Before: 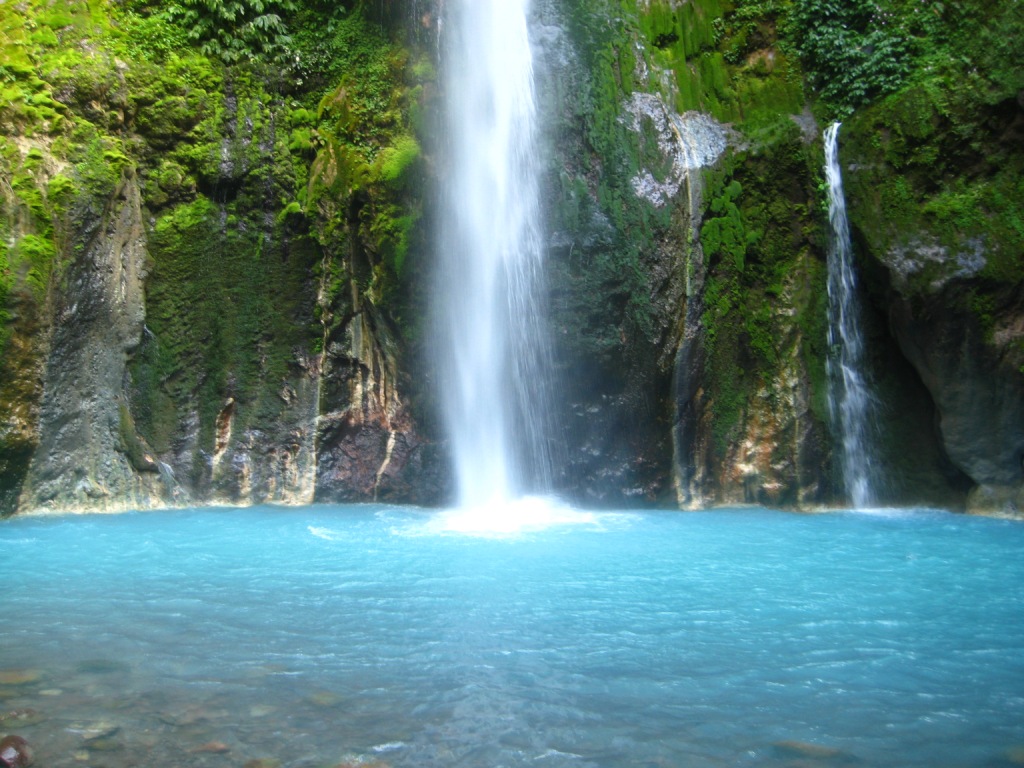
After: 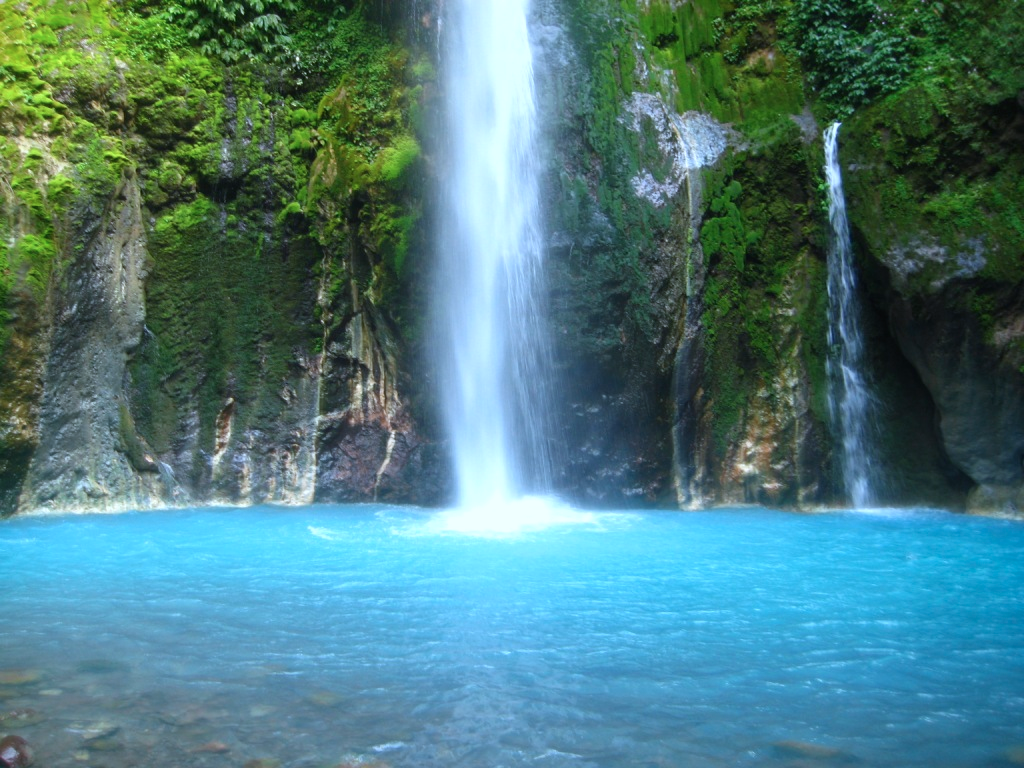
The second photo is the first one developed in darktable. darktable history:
color calibration: gray › normalize channels true, x 0.372, y 0.386, temperature 4285.02 K, gamut compression 0.024
